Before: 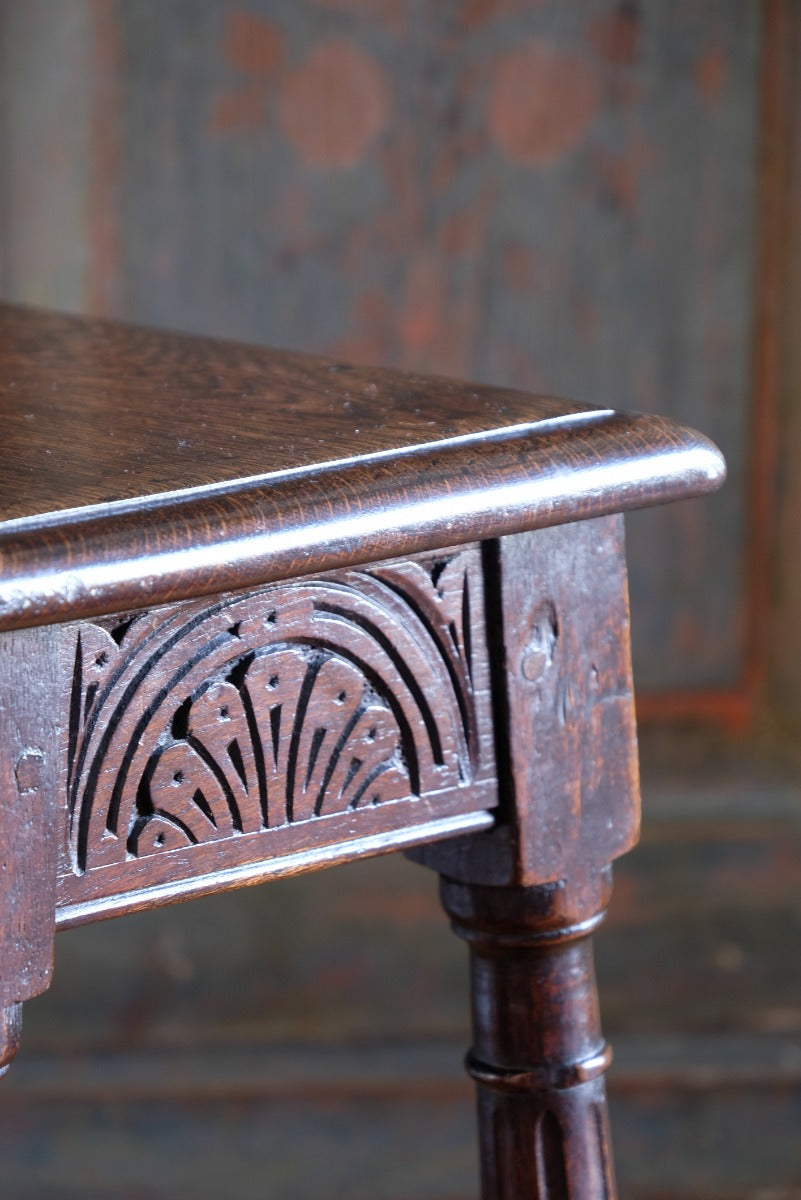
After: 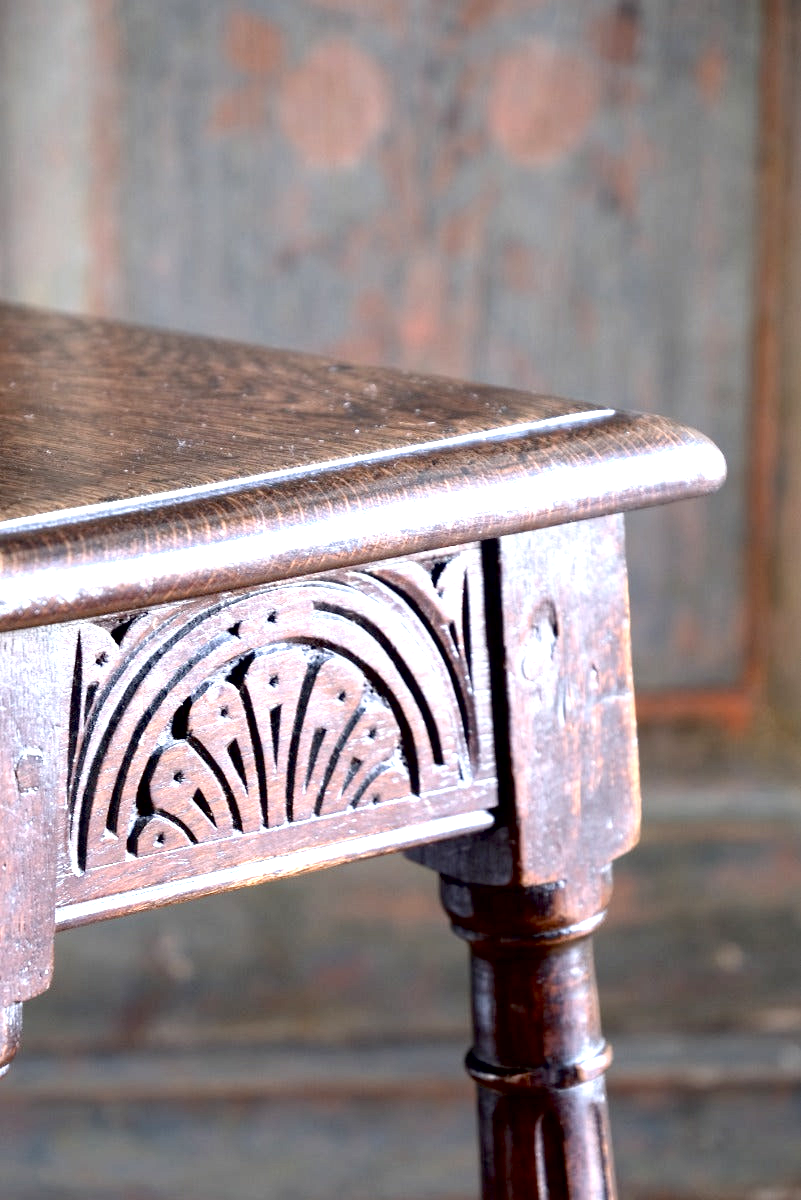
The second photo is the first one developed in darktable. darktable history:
exposure: black level correction 0.009, exposure 1.425 EV, compensate highlight preservation false
contrast brightness saturation: contrast 0.1, saturation -0.3
local contrast: mode bilateral grid, contrast 15, coarseness 36, detail 105%, midtone range 0.2
